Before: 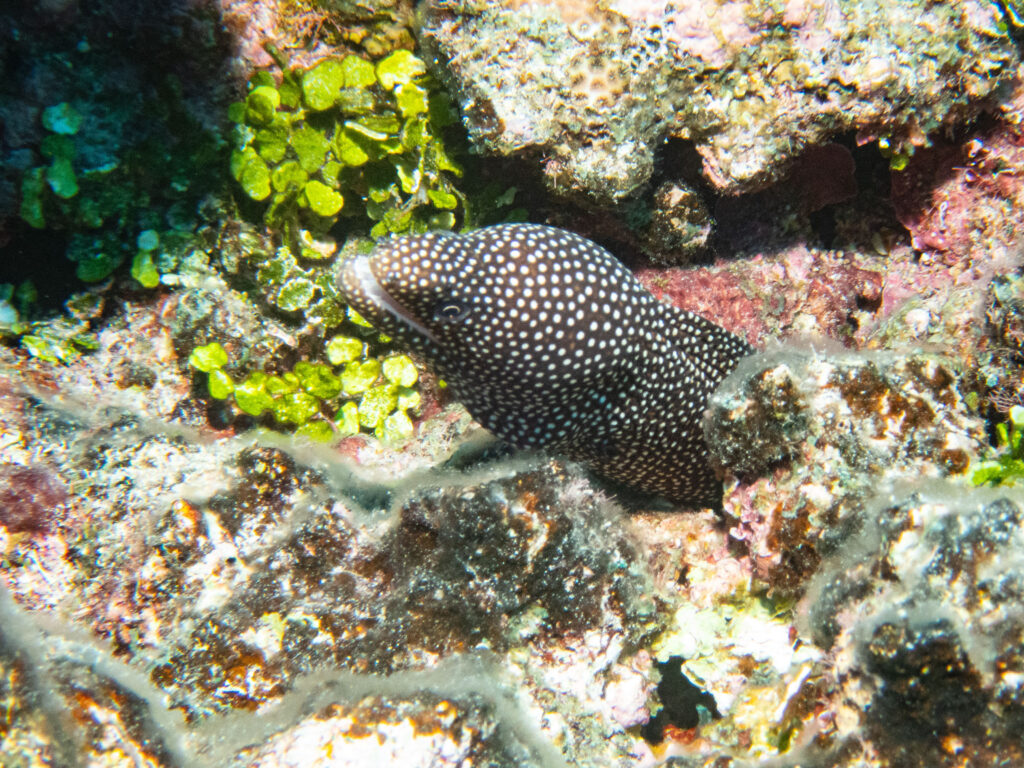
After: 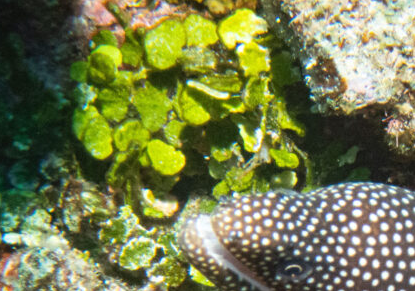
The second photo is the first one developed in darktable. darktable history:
crop: left 15.452%, top 5.459%, right 43.956%, bottom 56.62%
tone equalizer: on, module defaults
